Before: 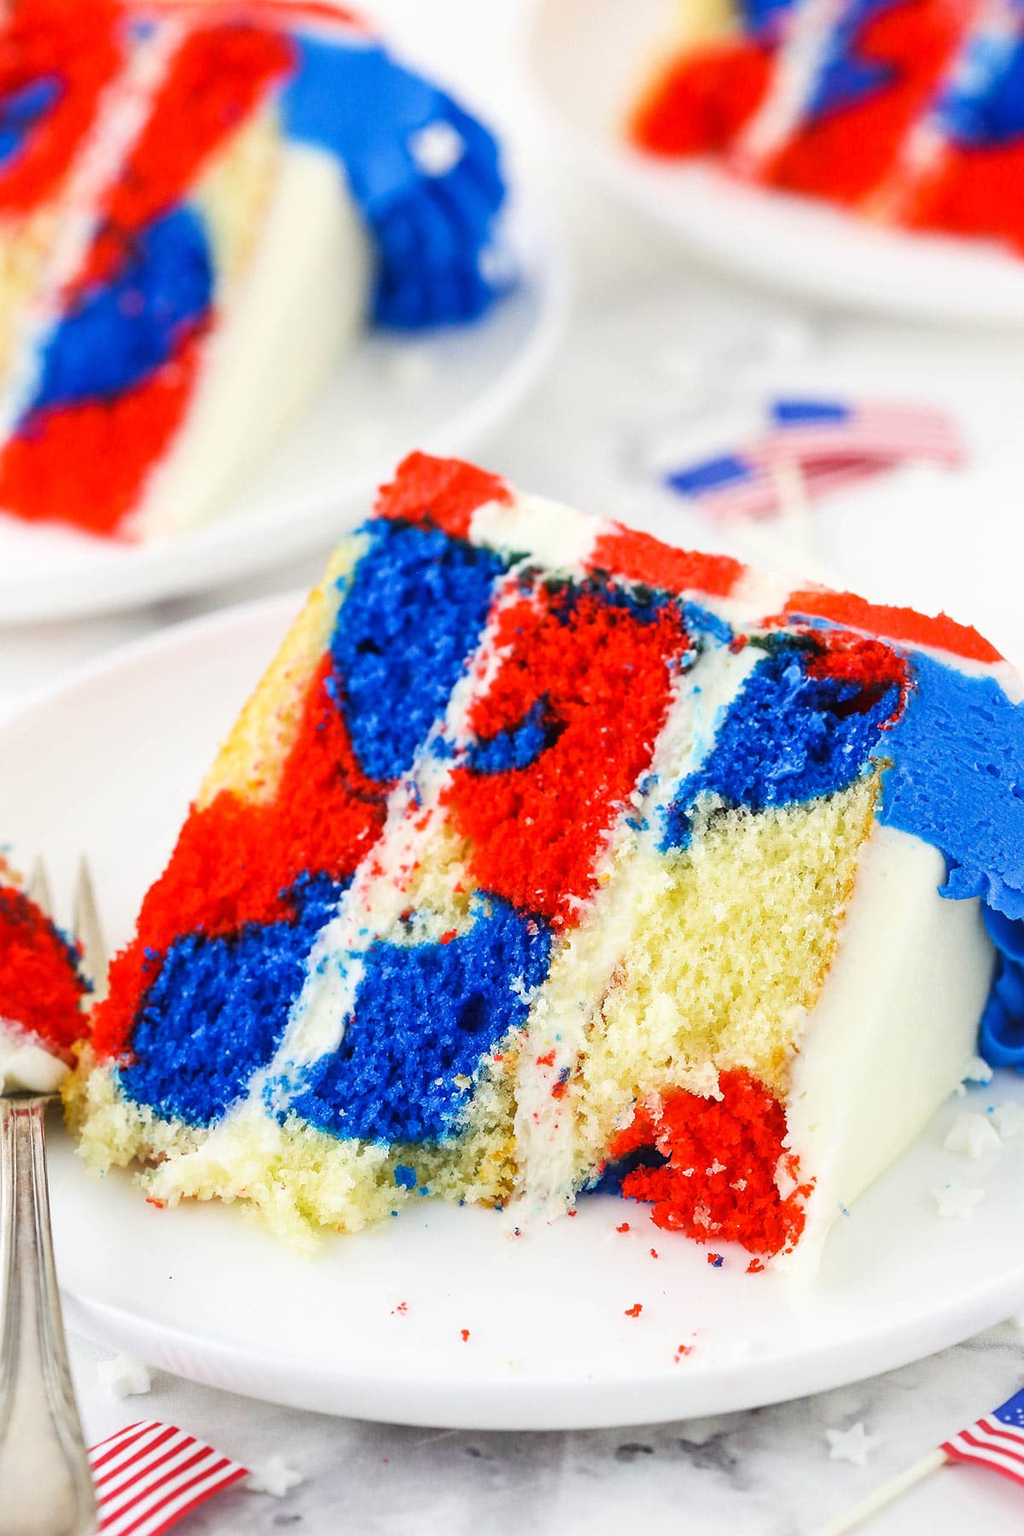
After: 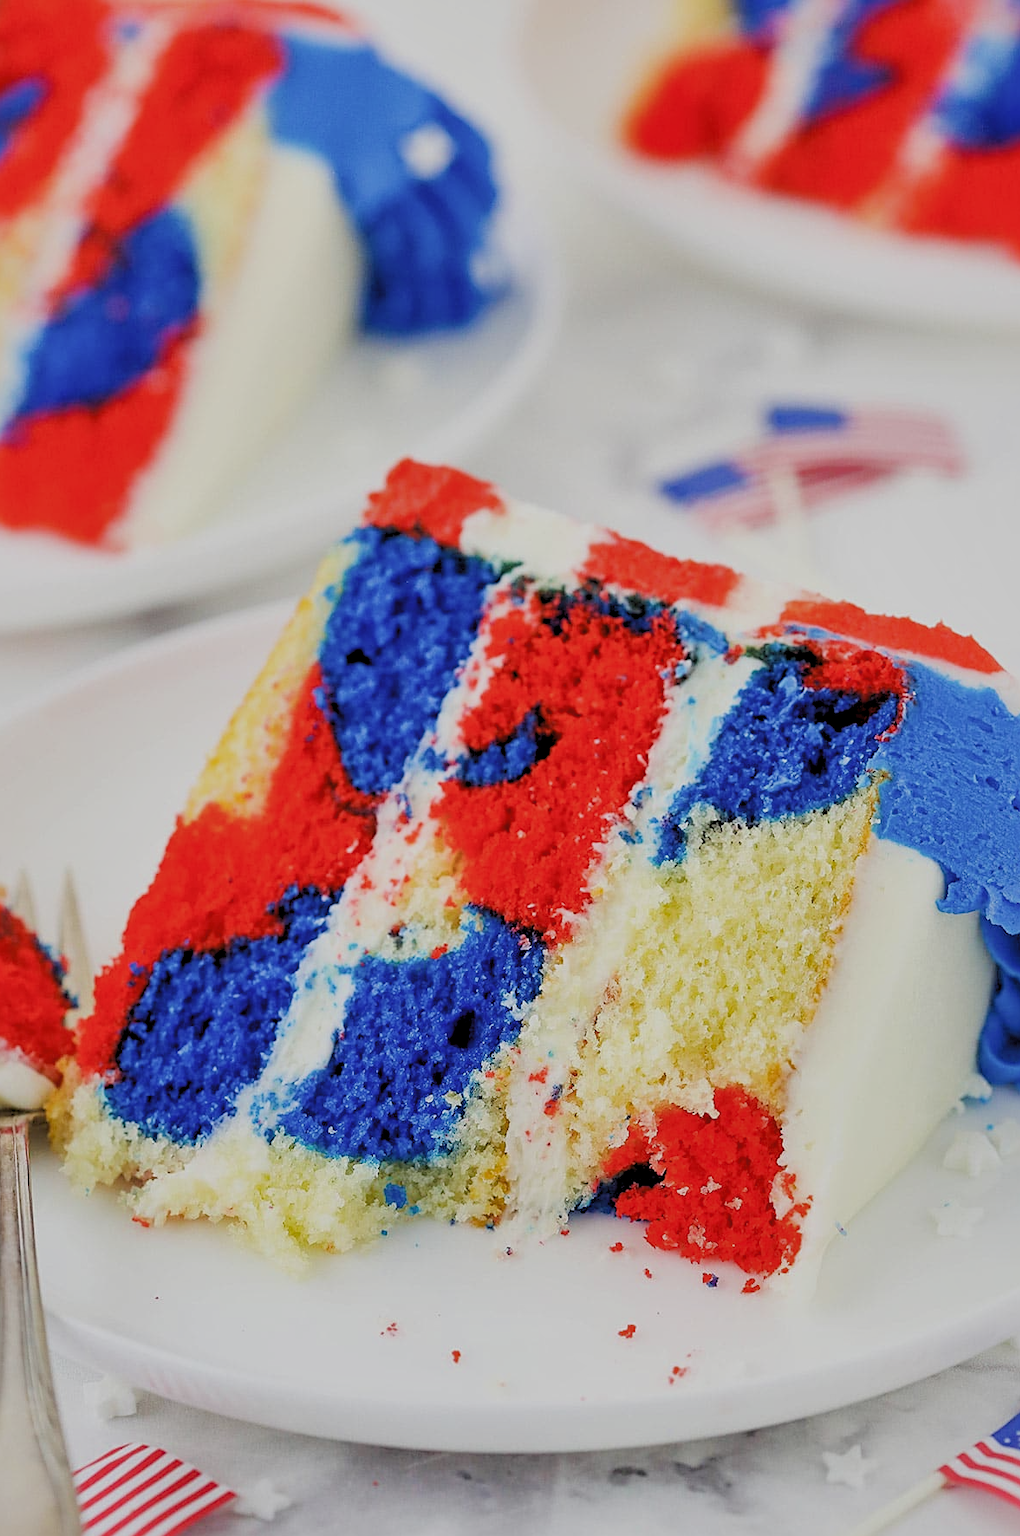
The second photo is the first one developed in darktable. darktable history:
shadows and highlights: highlights color adjustment 32.07%
levels: levels [0.062, 0.494, 0.925]
sharpen: radius 2.186, amount 0.387, threshold 0.191
crop: left 1.635%, right 0.276%, bottom 1.525%
filmic rgb: black relative exposure -8.75 EV, white relative exposure 4.98 EV, target black luminance 0%, hardness 3.78, latitude 65.42%, contrast 0.828, shadows ↔ highlights balance 19.14%
